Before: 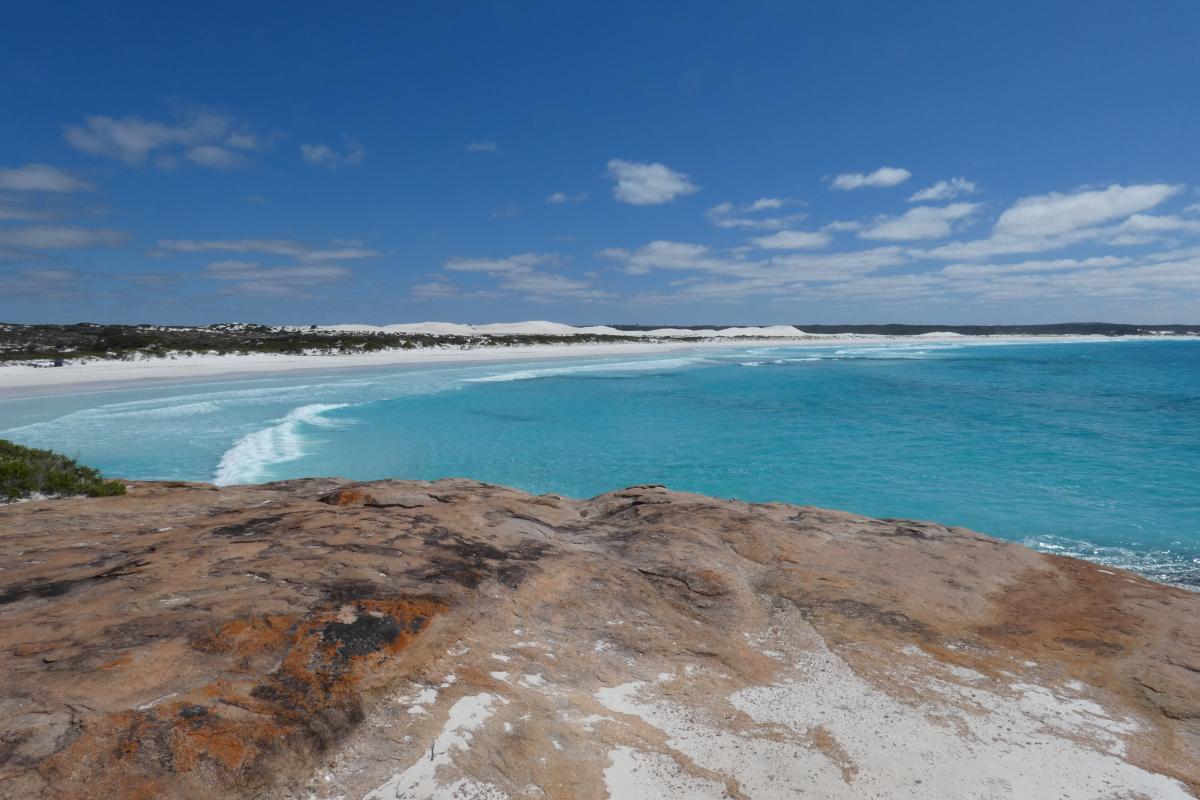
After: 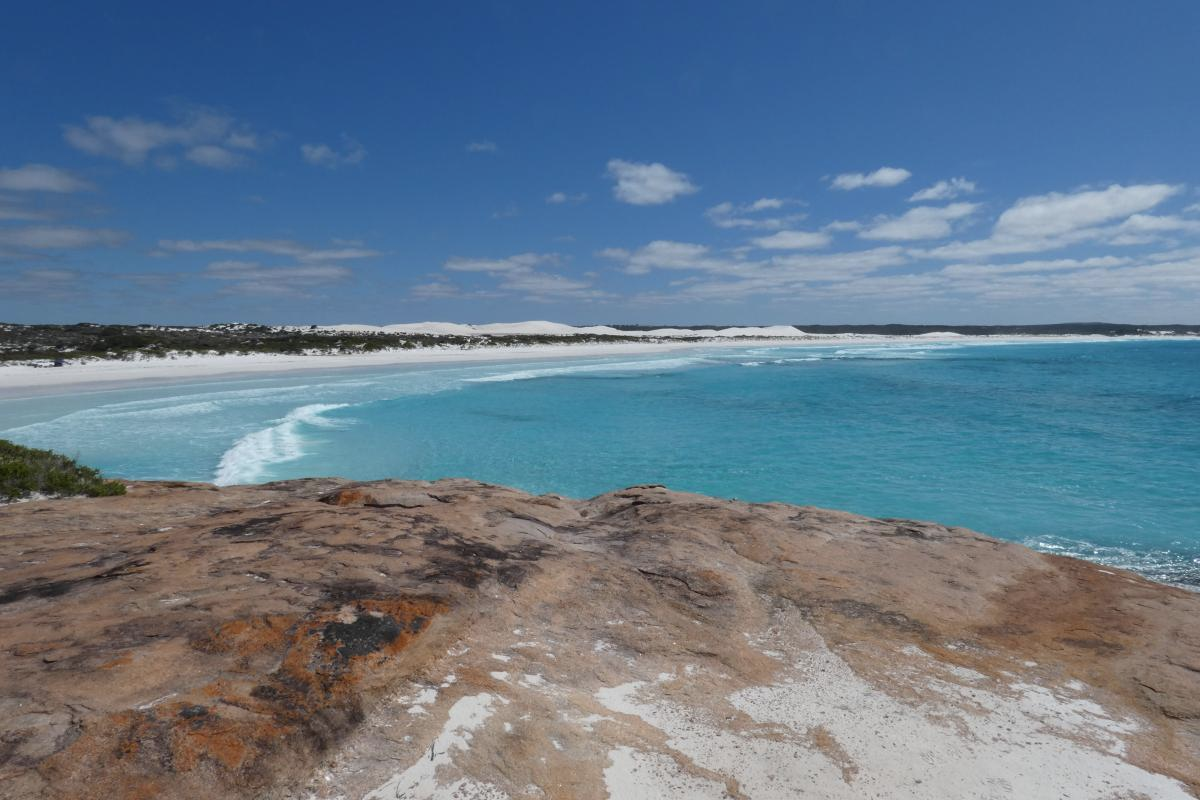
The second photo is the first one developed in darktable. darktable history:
contrast brightness saturation: saturation -0.083
